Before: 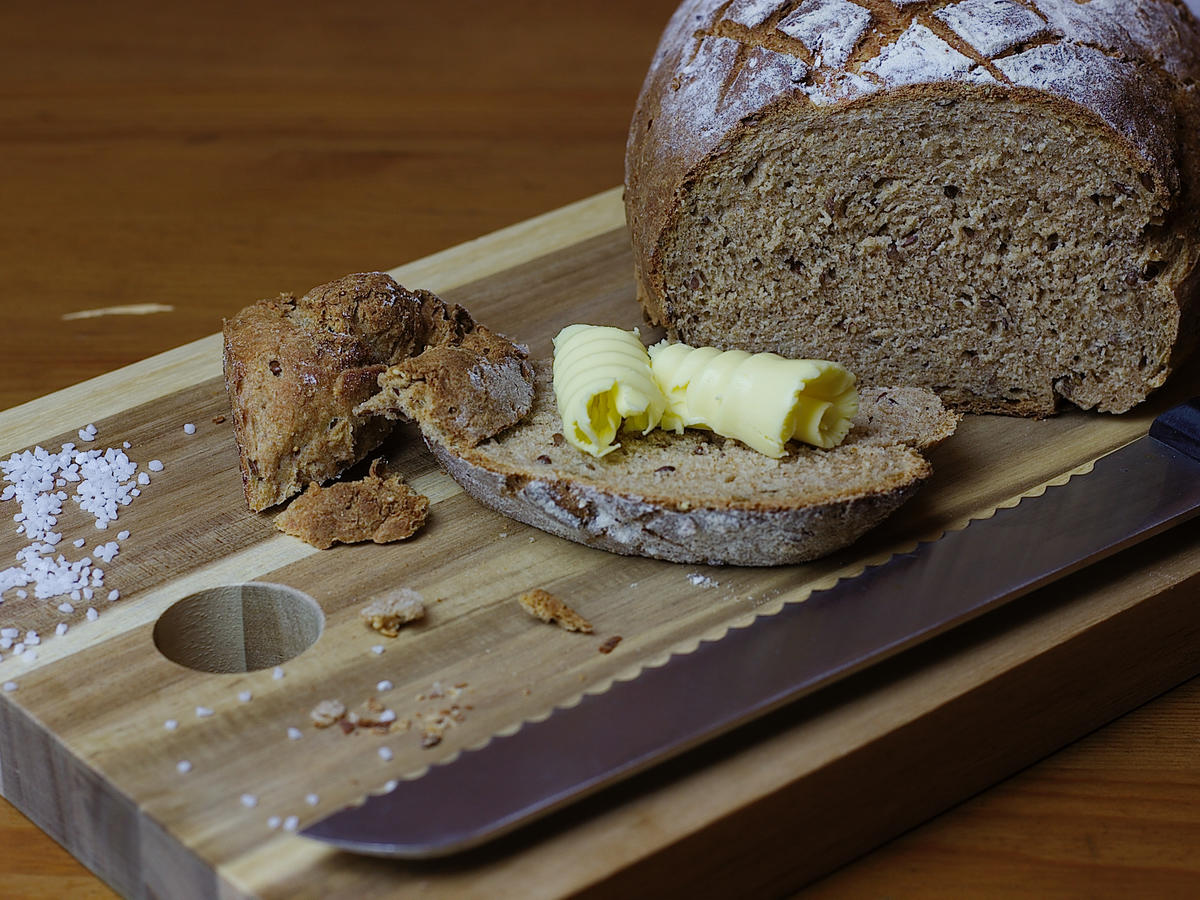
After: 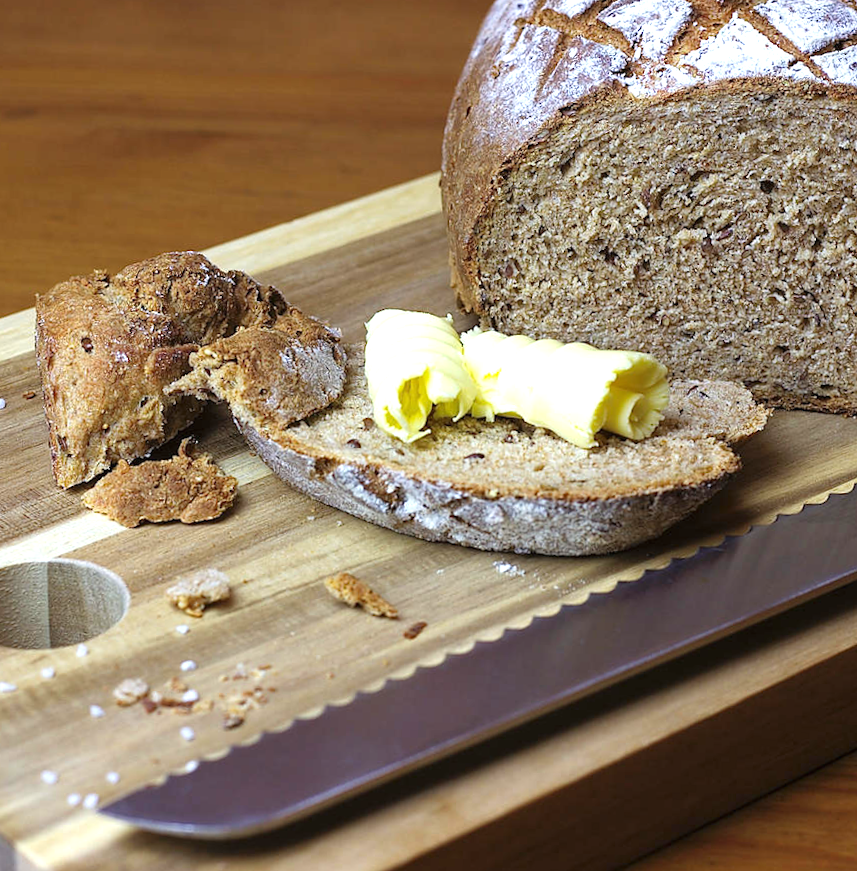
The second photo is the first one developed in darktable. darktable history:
exposure: black level correction 0, exposure 1.2 EV, compensate exposure bias true, compensate highlight preservation false
crop and rotate: angle -3.27°, left 14.277%, top 0.028%, right 10.766%, bottom 0.028%
rotate and perspective: rotation -1.77°, lens shift (horizontal) 0.004, automatic cropping off
